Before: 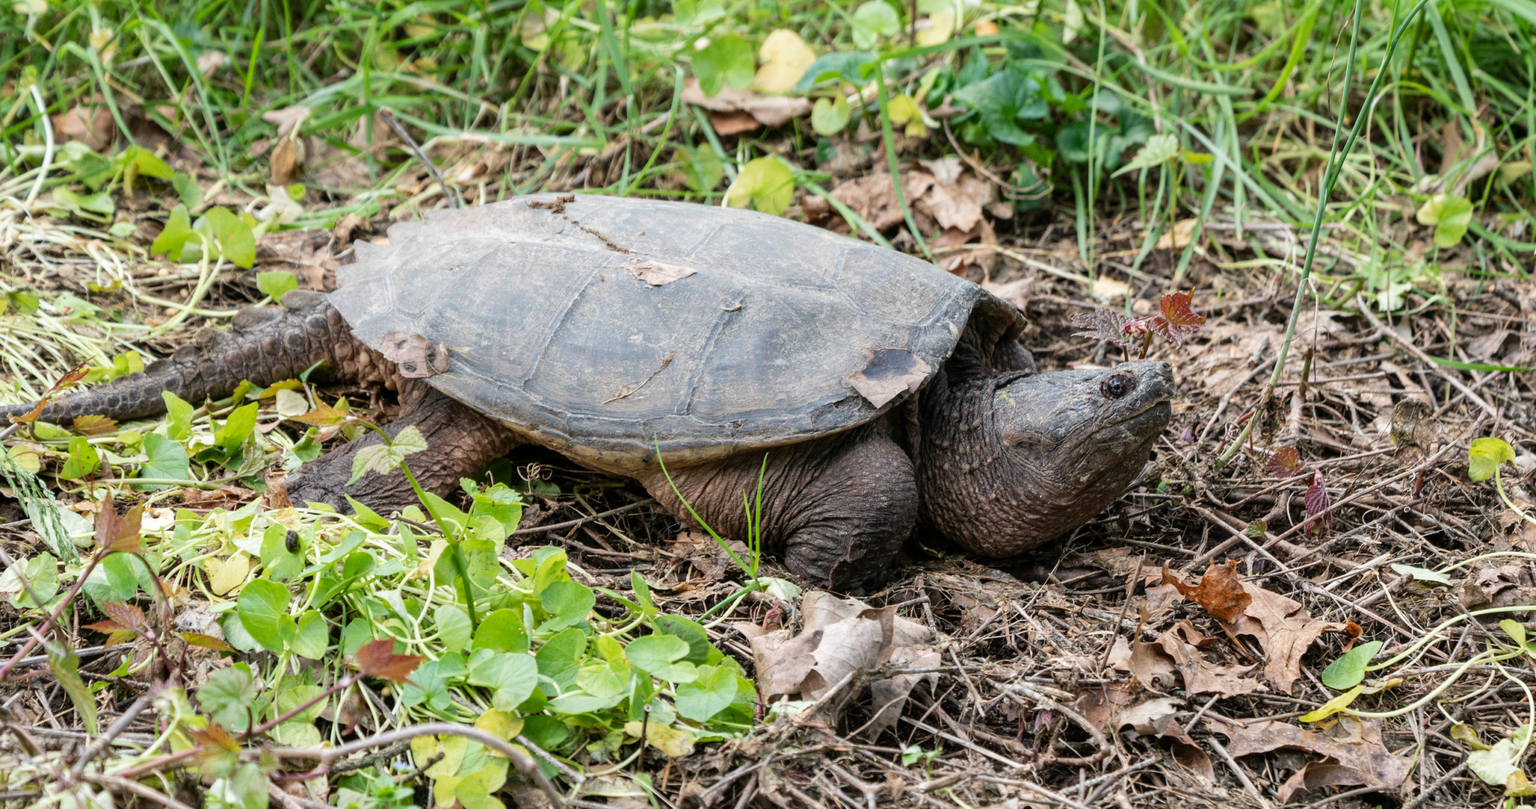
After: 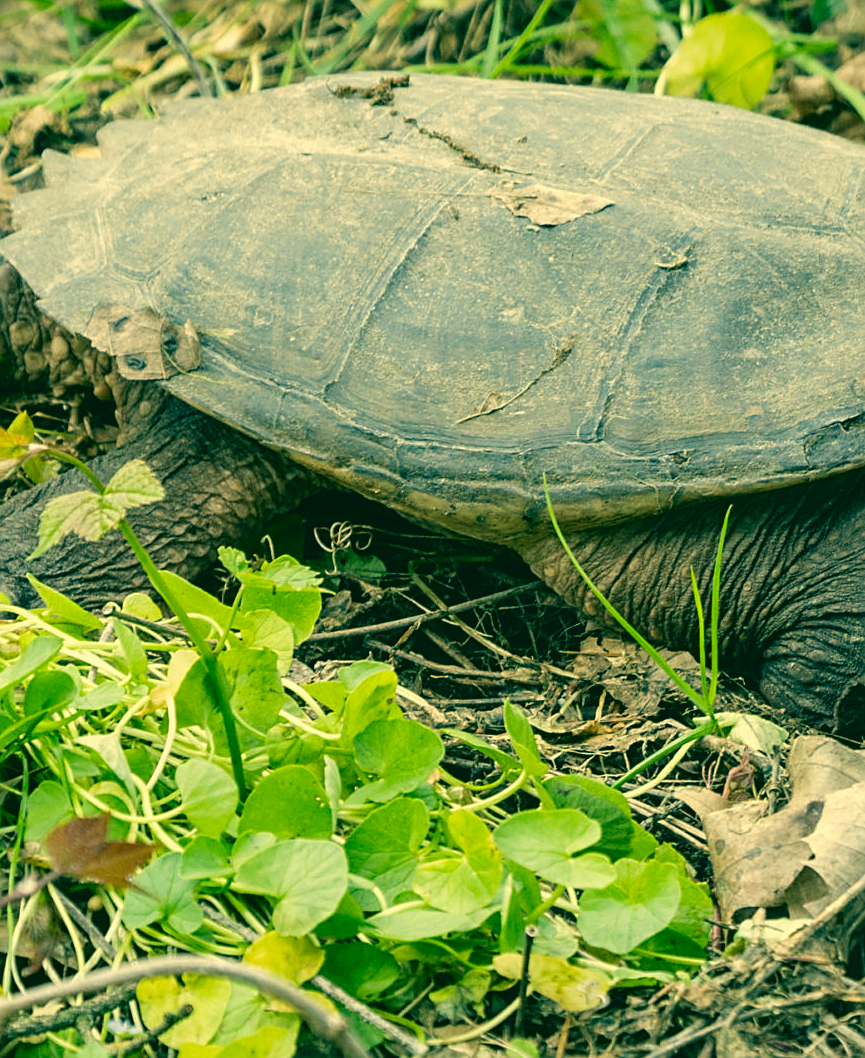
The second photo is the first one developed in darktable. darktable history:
crop and rotate: left 21.426%, top 18.576%, right 44.749%, bottom 2.979%
sharpen: on, module defaults
shadows and highlights: shadows 35.33, highlights -35.16, soften with gaussian
color correction: highlights a* 1.81, highlights b* 33.93, shadows a* -37.04, shadows b* -5.45
